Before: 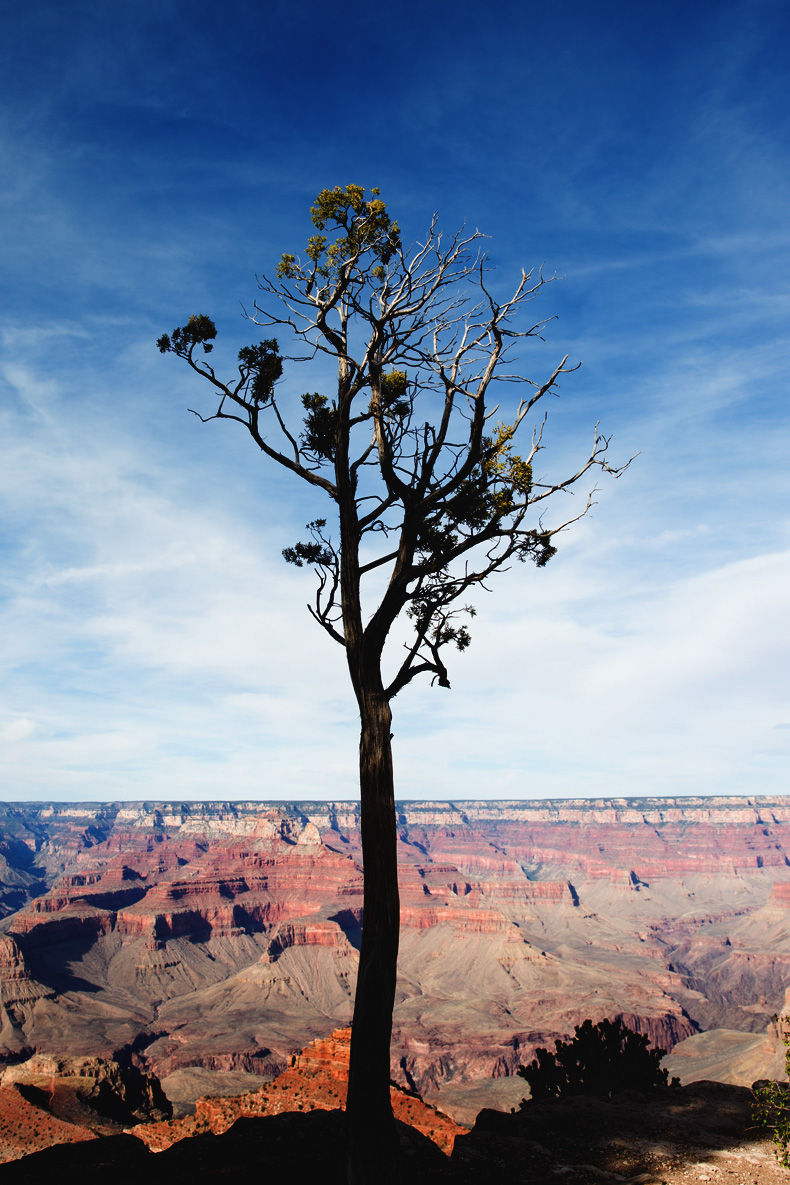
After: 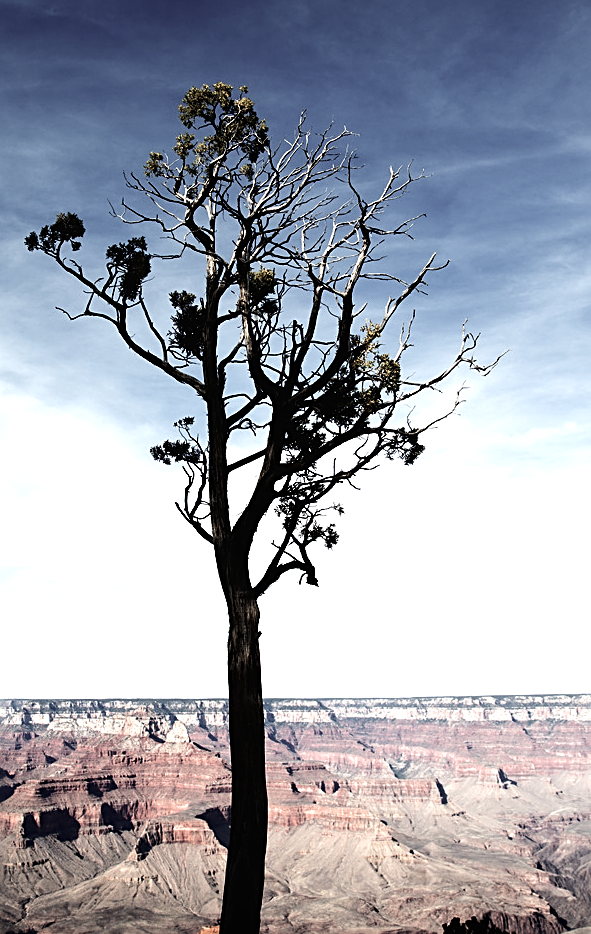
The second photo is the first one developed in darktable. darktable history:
tone equalizer: -8 EV -0.75 EV, -7 EV -0.7 EV, -6 EV -0.6 EV, -5 EV -0.4 EV, -3 EV 0.4 EV, -2 EV 0.6 EV, -1 EV 0.7 EV, +0 EV 0.75 EV, edges refinement/feathering 500, mask exposure compensation -1.57 EV, preserve details no
sharpen: on, module defaults
crop: left 16.768%, top 8.653%, right 8.362%, bottom 12.485%
local contrast: highlights 100%, shadows 100%, detail 120%, midtone range 0.2
color correction: saturation 0.5
